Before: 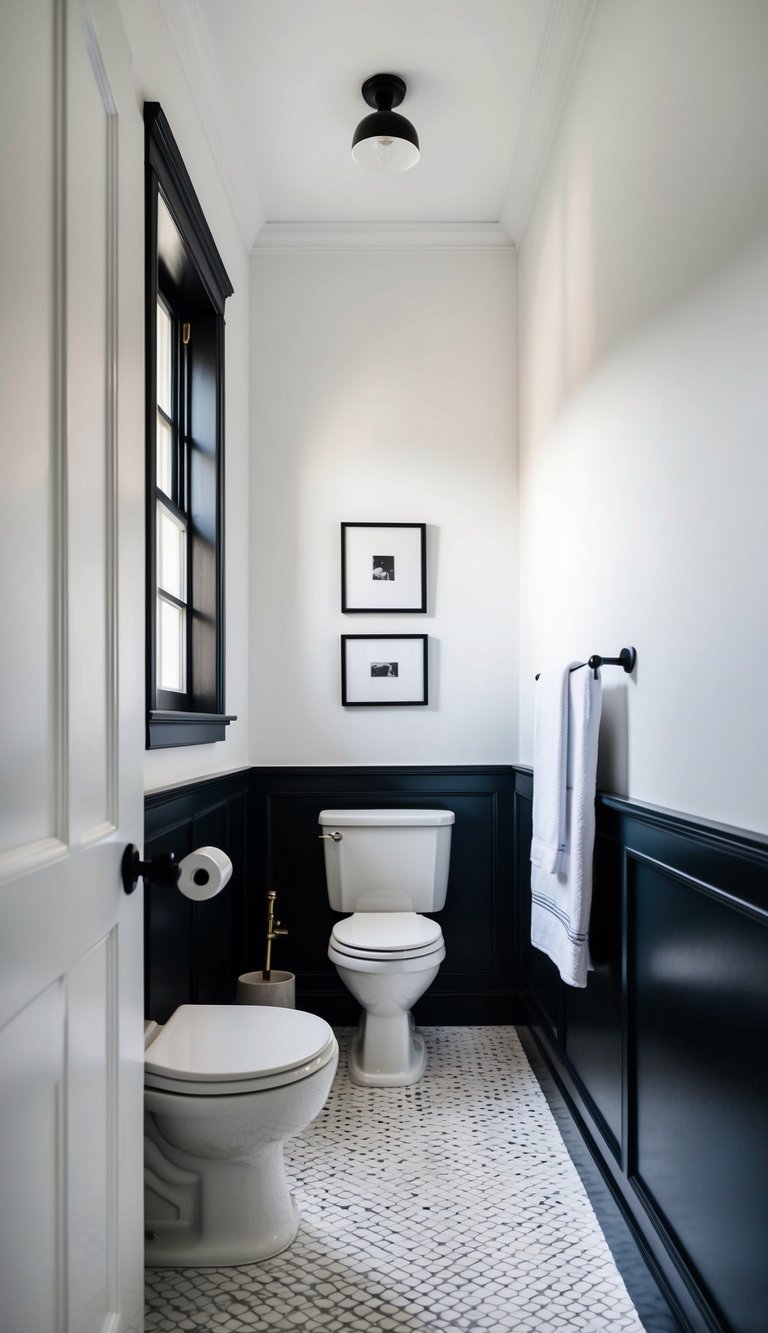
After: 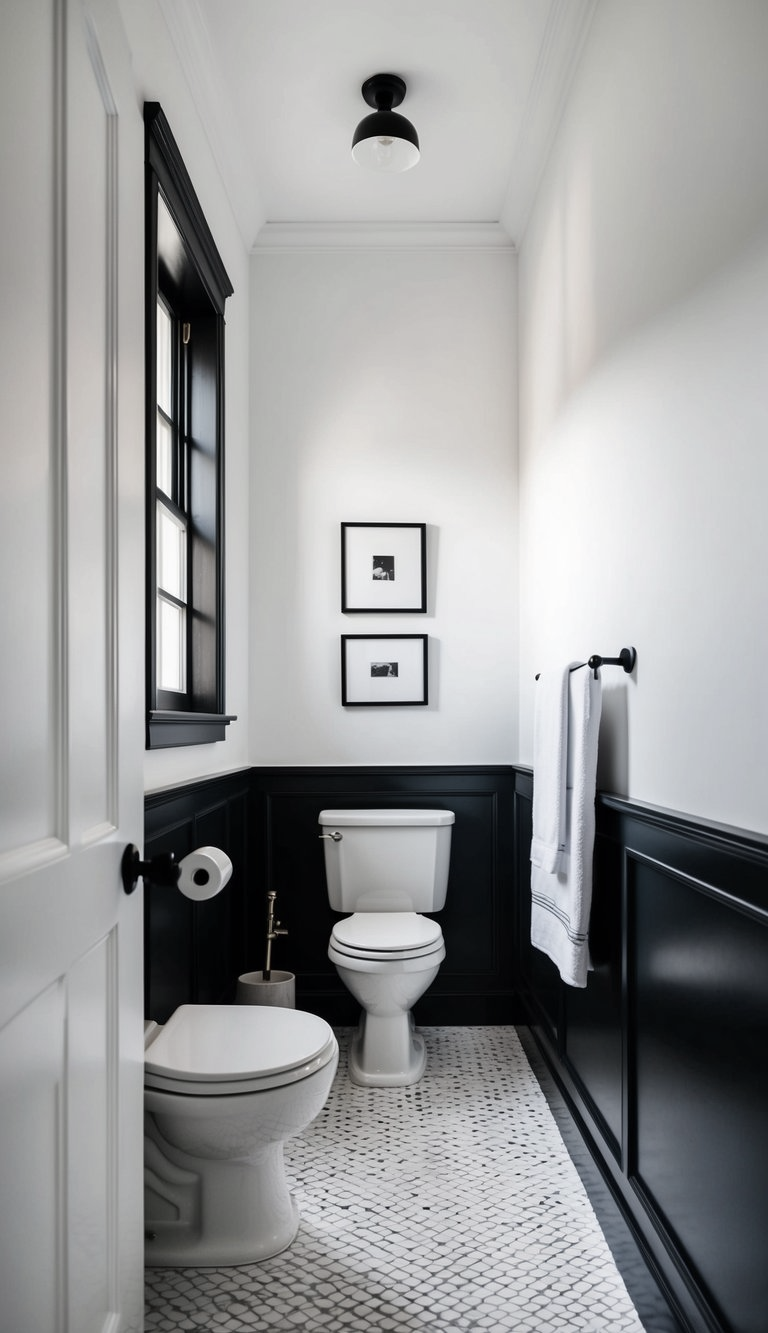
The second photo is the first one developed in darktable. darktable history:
color correction: highlights b* -0.038, saturation 0.486
